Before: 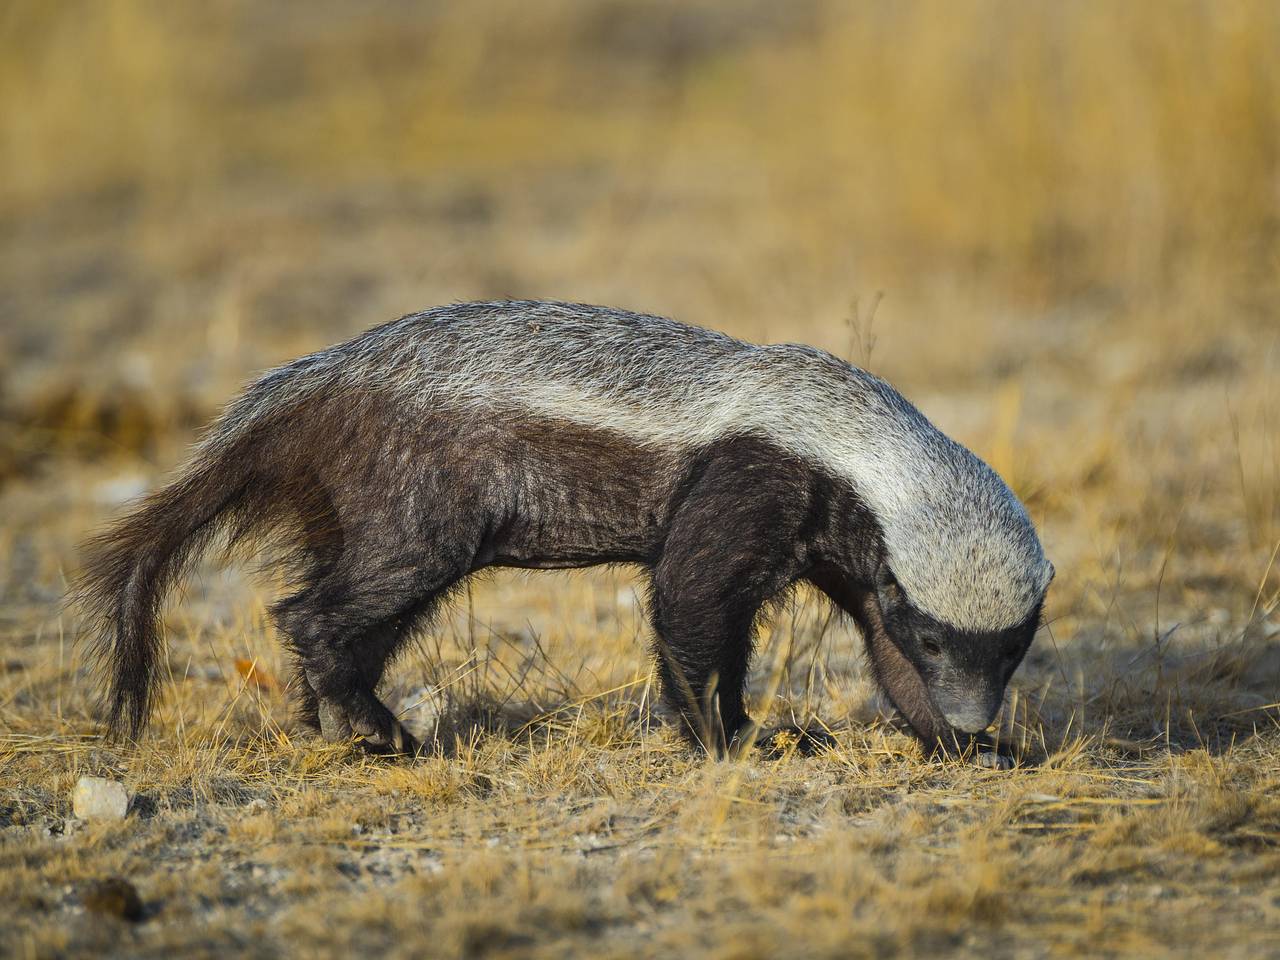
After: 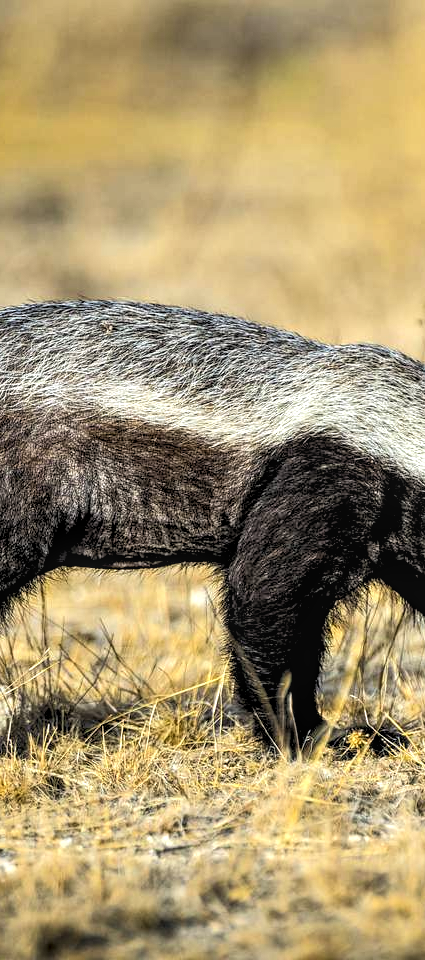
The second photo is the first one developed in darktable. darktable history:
rgb levels: levels [[0.013, 0.434, 0.89], [0, 0.5, 1], [0, 0.5, 1]]
crop: left 33.36%, right 33.36%
local contrast: on, module defaults
tone equalizer: -8 EV -0.75 EV, -7 EV -0.7 EV, -6 EV -0.6 EV, -5 EV -0.4 EV, -3 EV 0.4 EV, -2 EV 0.6 EV, -1 EV 0.7 EV, +0 EV 0.75 EV, edges refinement/feathering 500, mask exposure compensation -1.57 EV, preserve details no
